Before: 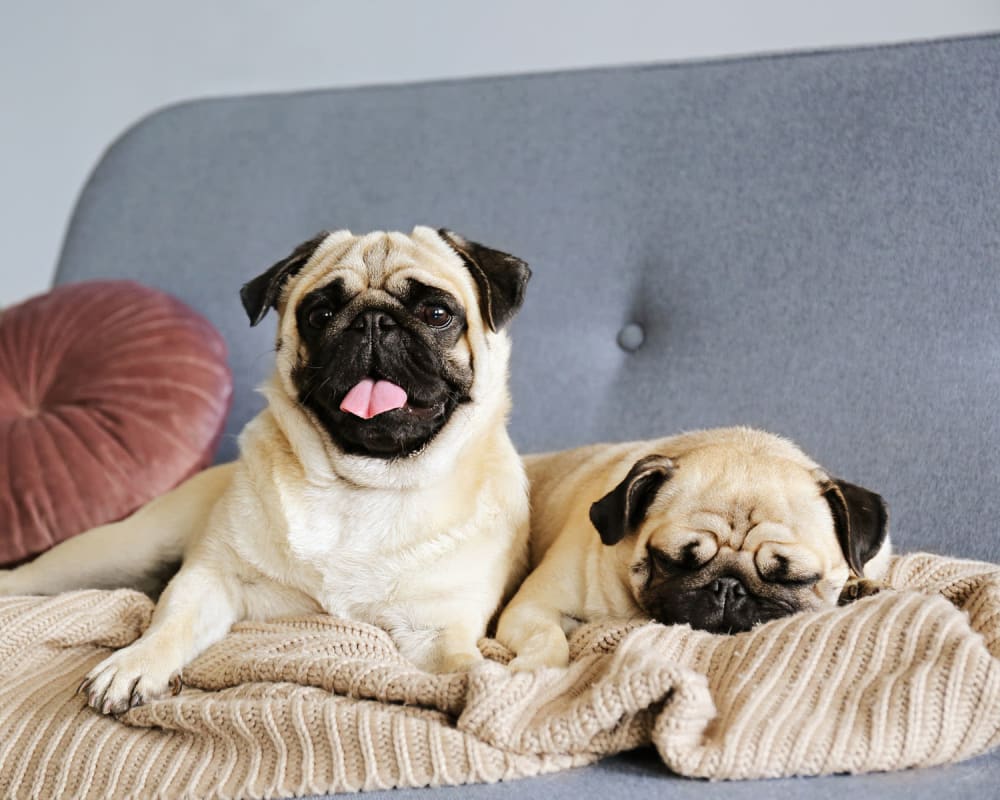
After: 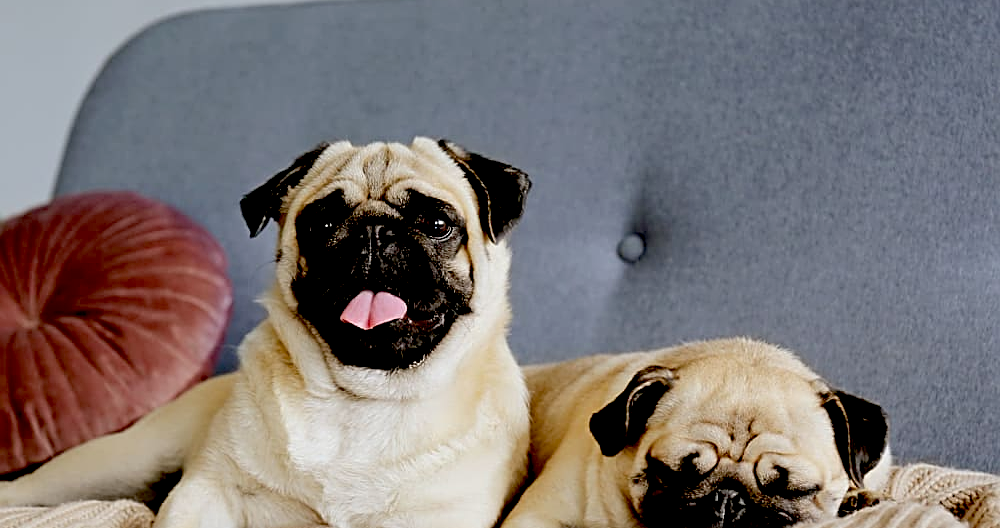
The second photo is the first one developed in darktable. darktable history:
sharpen: on, module defaults
crop: top 11.164%, bottom 22.7%
exposure: black level correction 0.046, exposure -0.23 EV, compensate highlight preservation false
